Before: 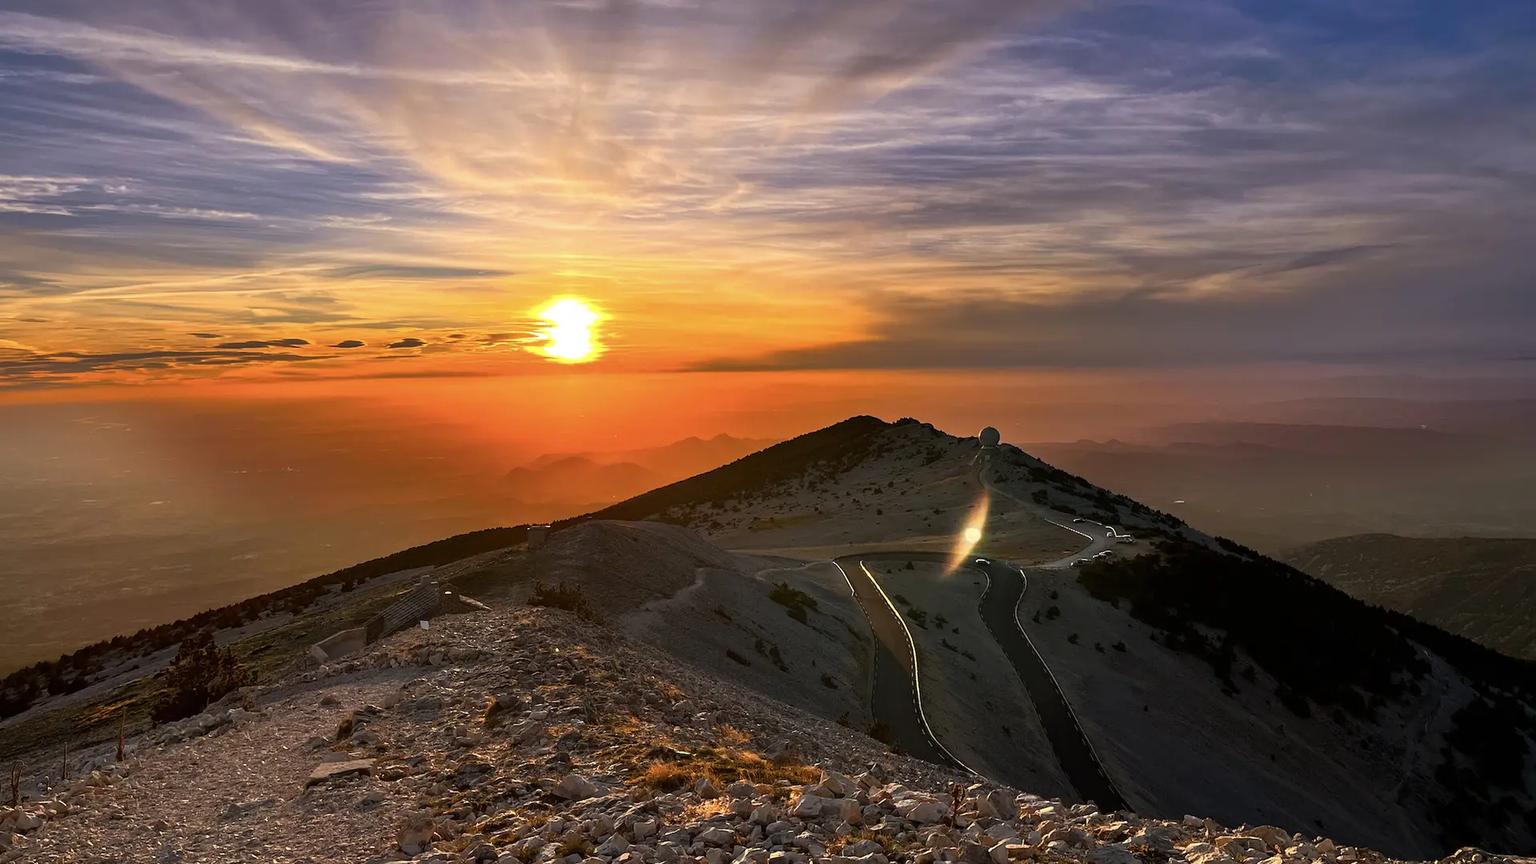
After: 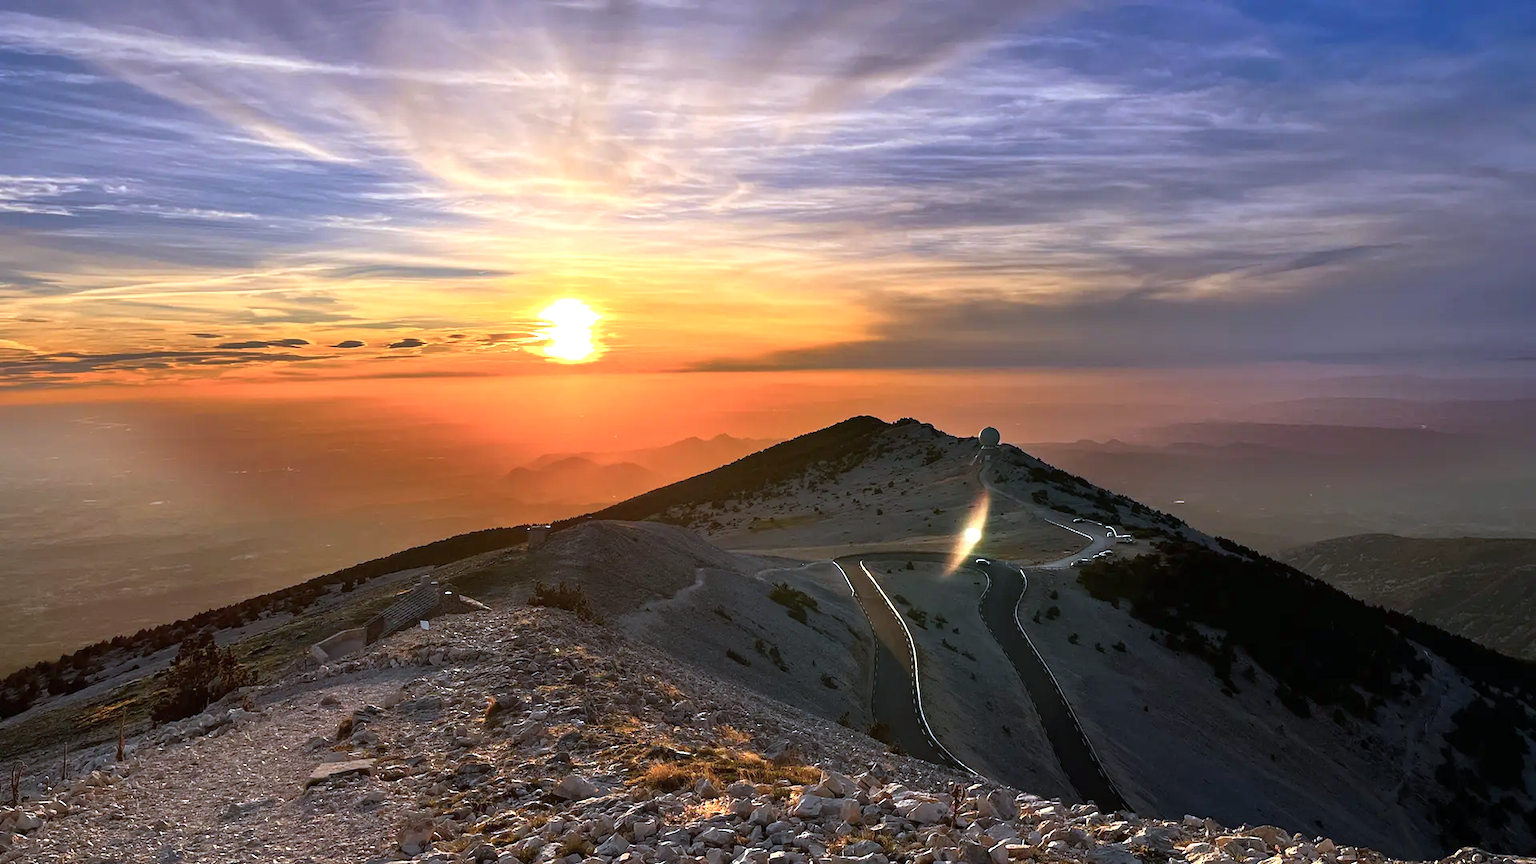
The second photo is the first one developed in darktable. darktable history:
color calibration: x 0.38, y 0.39, temperature 4083.32 K
exposure: black level correction 0, exposure 0.498 EV, compensate highlight preservation false
